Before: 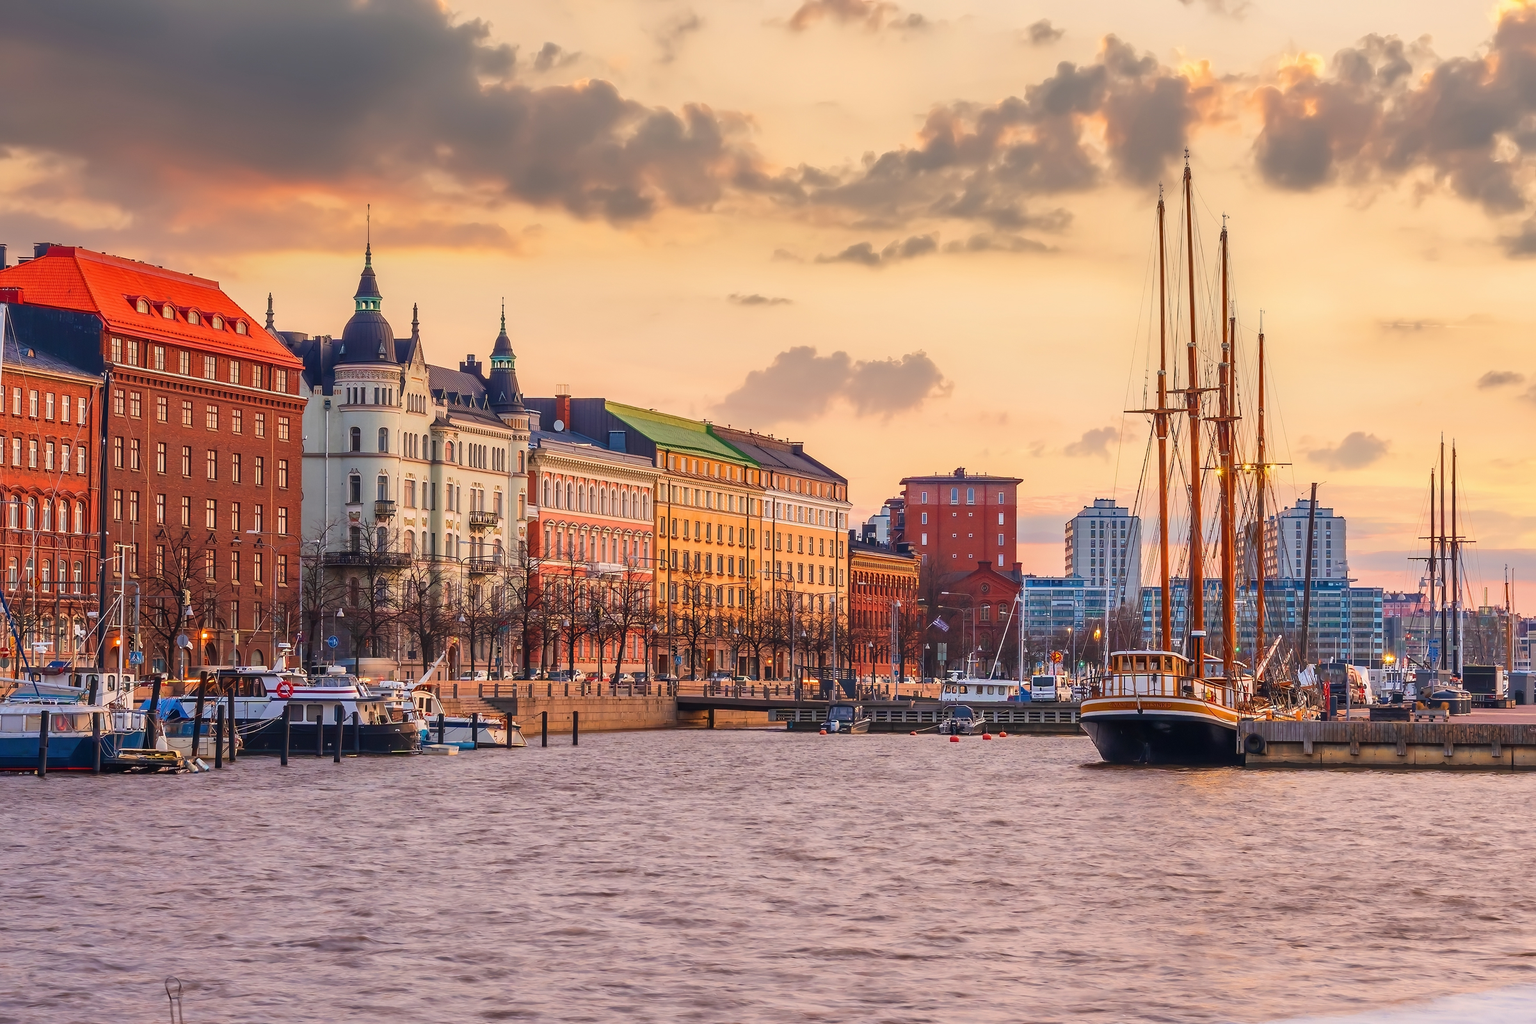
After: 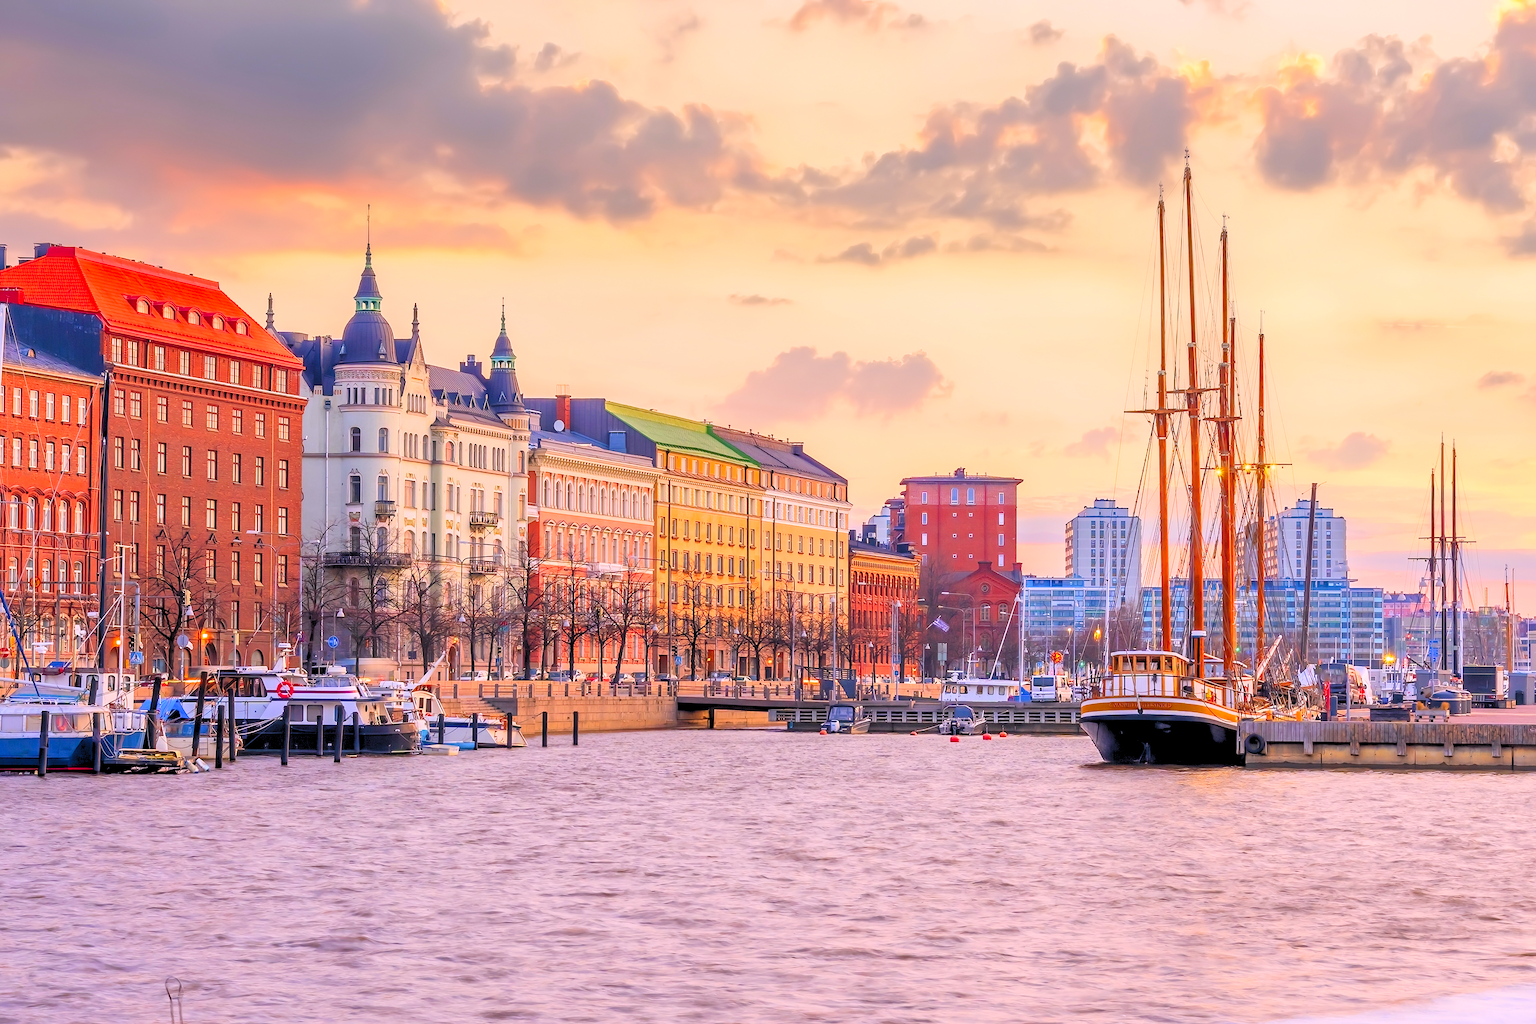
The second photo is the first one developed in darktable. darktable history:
color calibration: illuminant Planckian (black body), x 0.351, y 0.352, temperature 4794.27 K
rgb curve: mode RGB, independent channels
levels: levels [0.072, 0.414, 0.976]
color correction: highlights a* 11.96, highlights b* 11.58
white balance: red 0.948, green 1.02, blue 1.176
